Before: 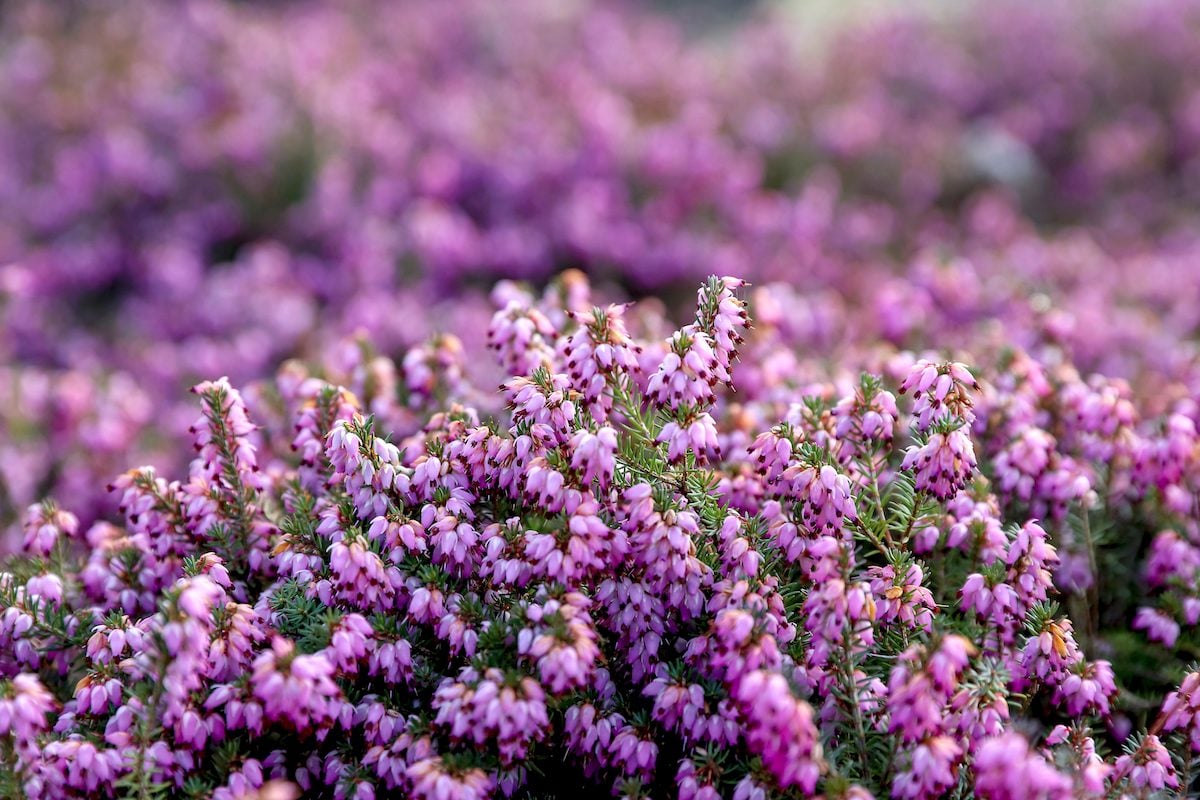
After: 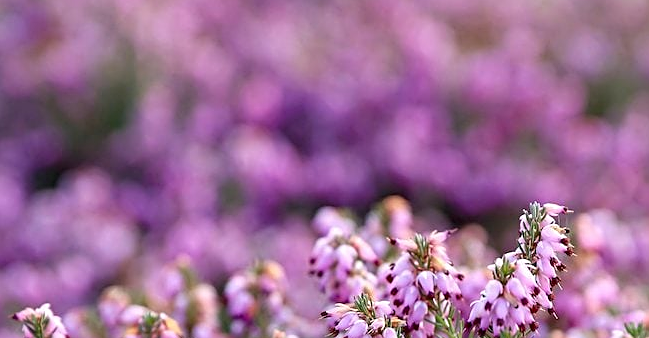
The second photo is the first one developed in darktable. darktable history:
sharpen: on, module defaults
crop: left 14.88%, top 9.189%, right 31.008%, bottom 48.453%
